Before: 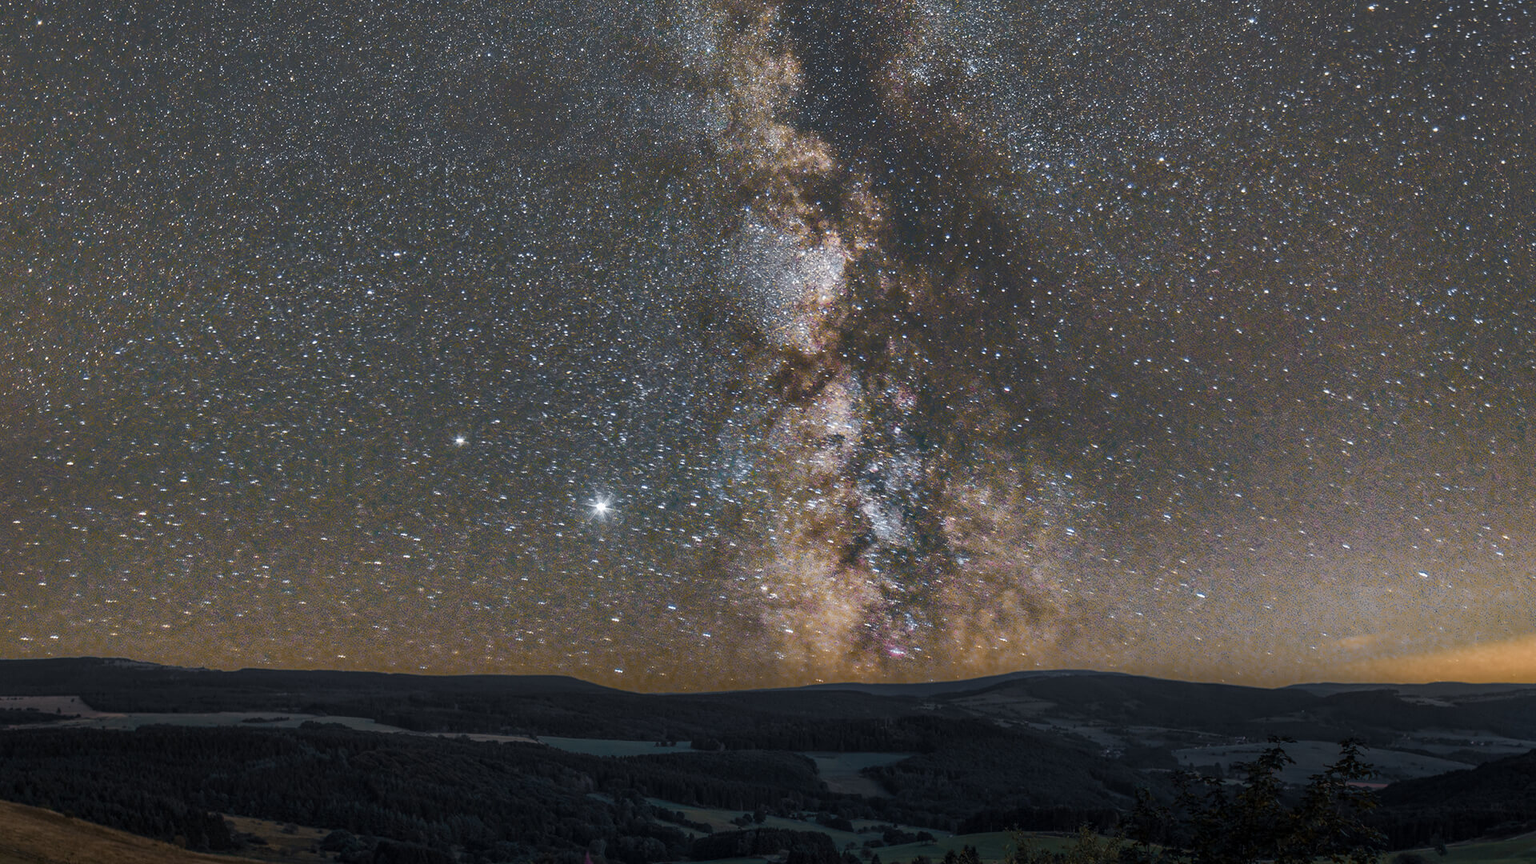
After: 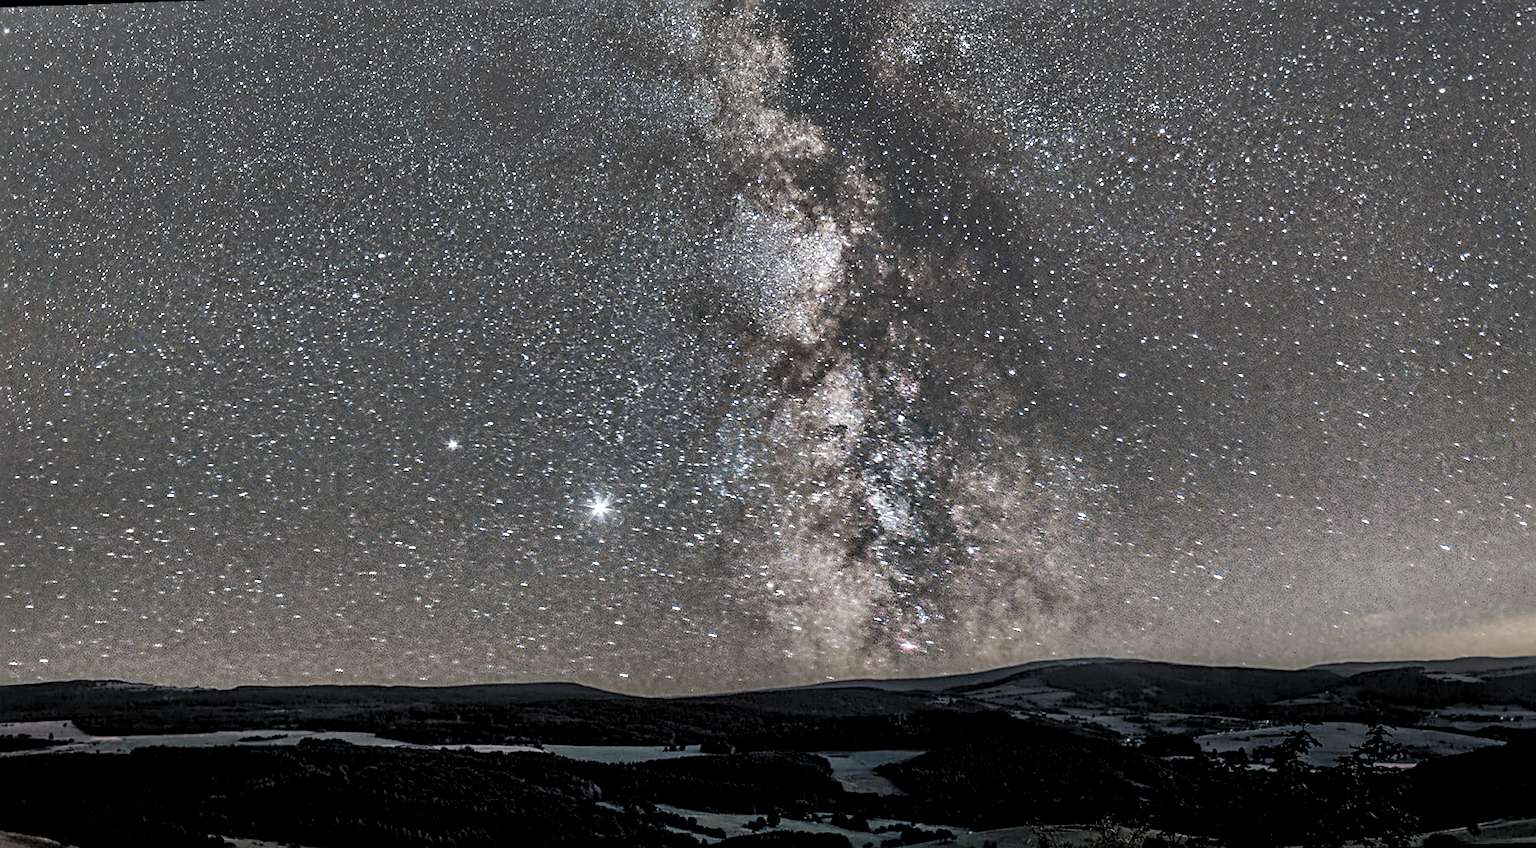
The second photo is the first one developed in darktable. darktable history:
rgb levels: levels [[0.01, 0.419, 0.839], [0, 0.5, 1], [0, 0.5, 1]]
color zones: curves: ch0 [(0, 0.613) (0.01, 0.613) (0.245, 0.448) (0.498, 0.529) (0.642, 0.665) (0.879, 0.777) (0.99, 0.613)]; ch1 [(0, 0.272) (0.219, 0.127) (0.724, 0.346)]
rotate and perspective: rotation -2°, crop left 0.022, crop right 0.978, crop top 0.049, crop bottom 0.951
sharpen: radius 4
shadows and highlights: white point adjustment 0.05, highlights color adjustment 55.9%, soften with gaussian
